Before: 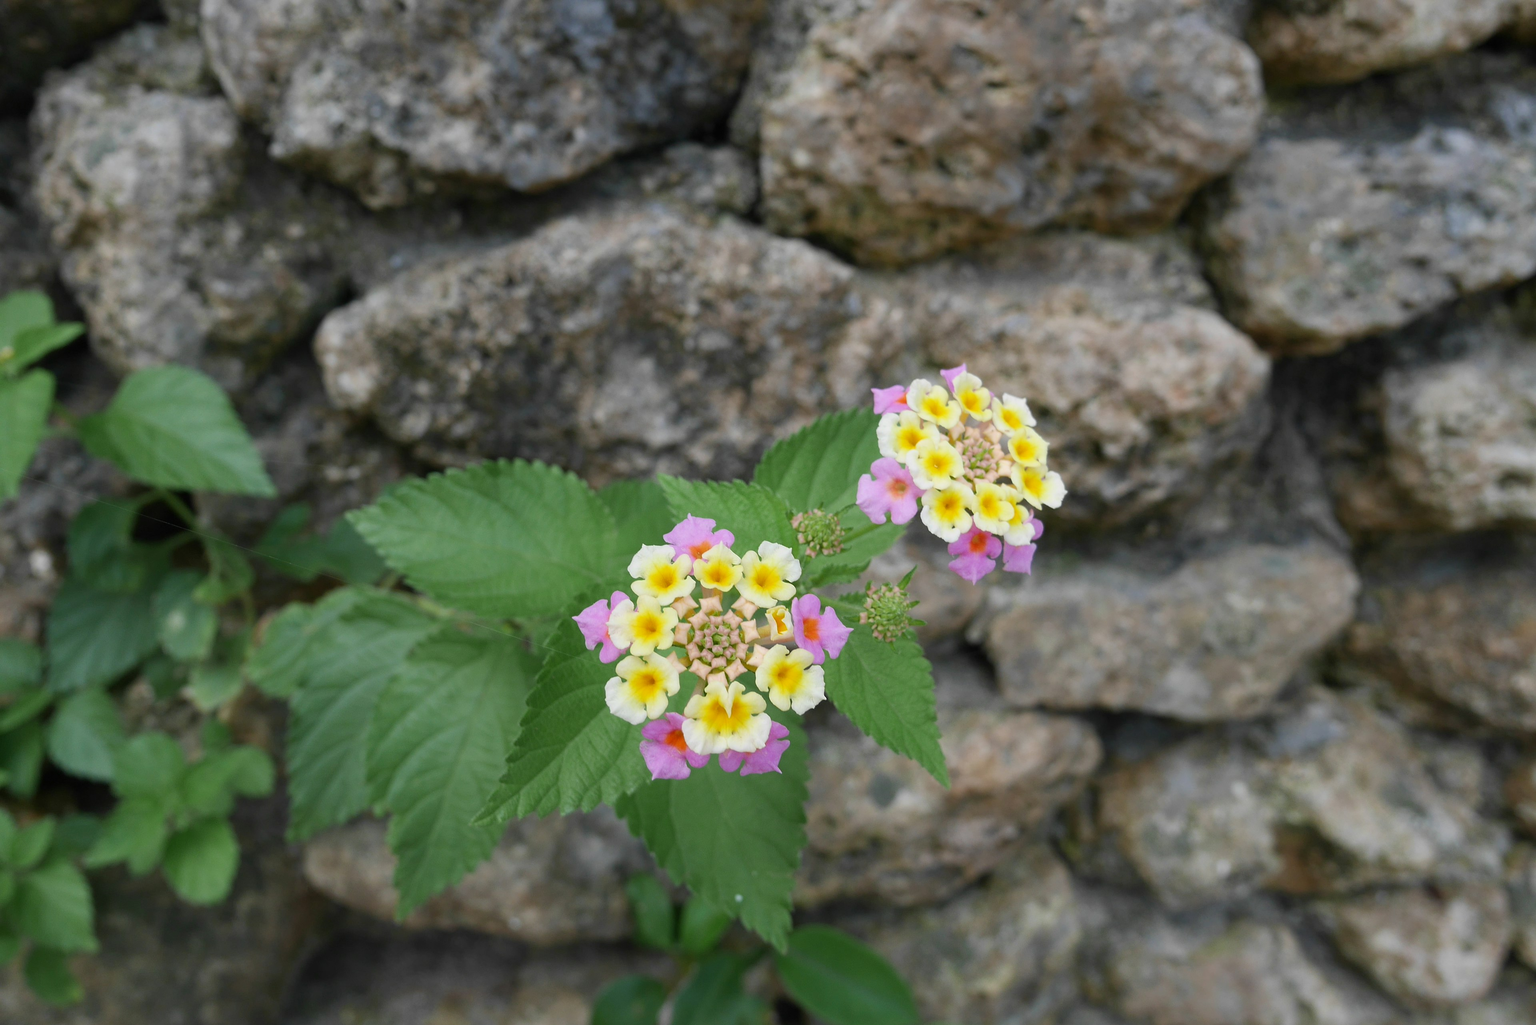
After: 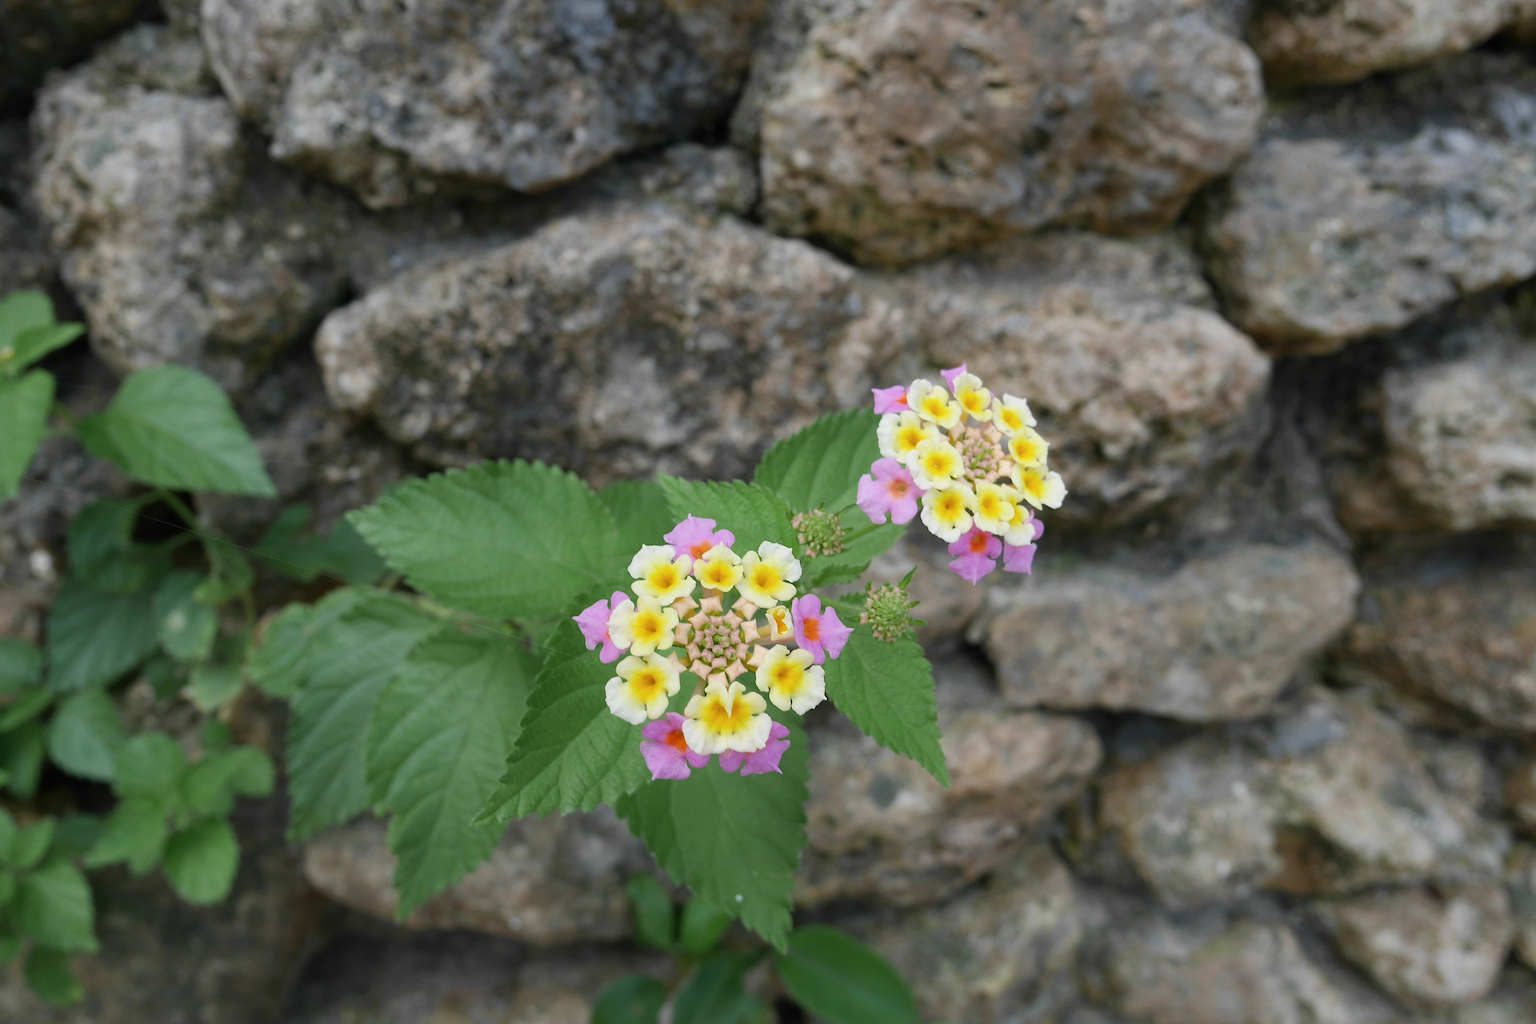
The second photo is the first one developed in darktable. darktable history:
contrast brightness saturation: saturation -0.032
